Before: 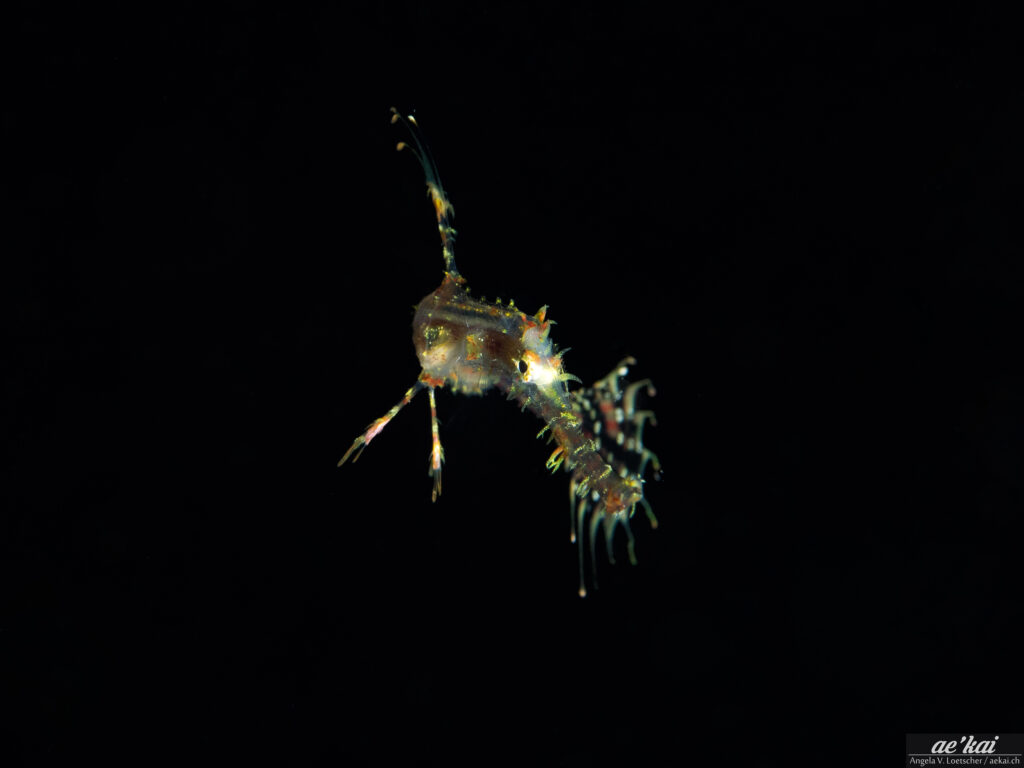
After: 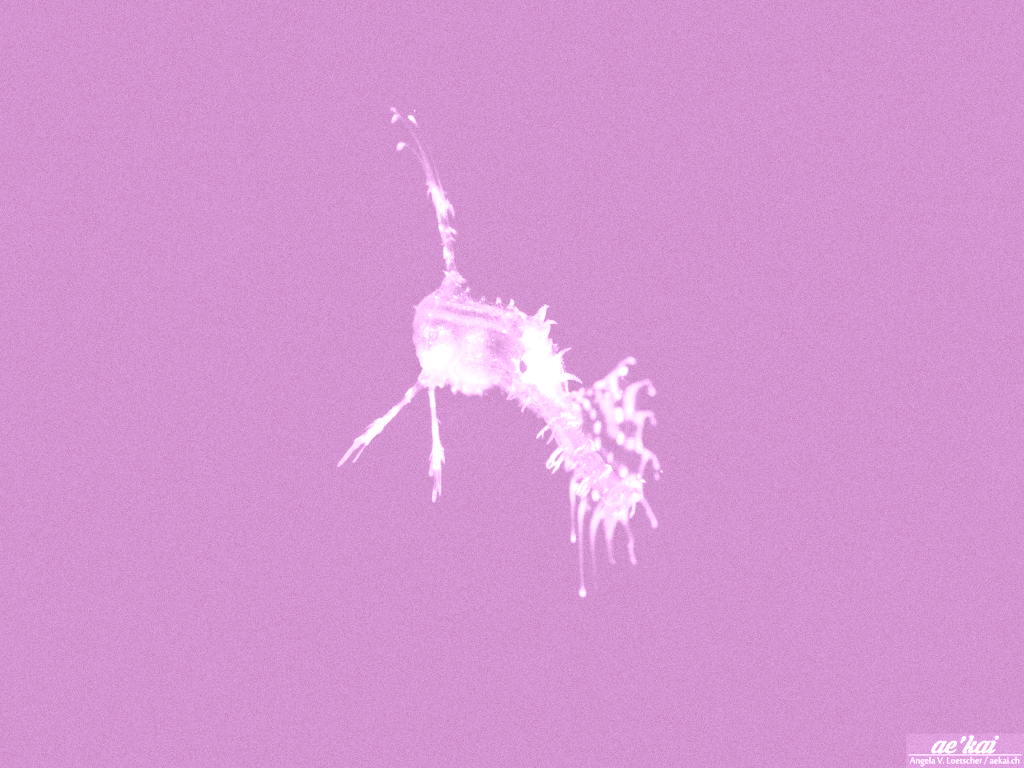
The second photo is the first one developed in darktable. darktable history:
exposure: exposure 2.04 EV, compensate highlight preservation false
grain: coarseness 0.09 ISO
haze removal: strength 0.12, distance 0.25, compatibility mode true, adaptive false
colorize: hue 331.2°, saturation 75%, source mix 30.28%, lightness 70.52%, version 1
shadows and highlights: radius 337.17, shadows 29.01, soften with gaussian
color correction: highlights a* 11.96, highlights b* 11.58
tone curve: curves: ch0 [(0, 0.018) (0.036, 0.038) (0.15, 0.131) (0.27, 0.247) (0.503, 0.556) (0.763, 0.785) (1, 0.919)]; ch1 [(0, 0) (0.203, 0.158) (0.333, 0.283) (0.451, 0.417) (0.502, 0.5) (0.519, 0.522) (0.562, 0.588) (0.603, 0.664) (0.722, 0.813) (1, 1)]; ch2 [(0, 0) (0.29, 0.295) (0.404, 0.436) (0.497, 0.499) (0.521, 0.523) (0.561, 0.605) (0.639, 0.664) (0.712, 0.764) (1, 1)], color space Lab, independent channels, preserve colors none
split-toning: highlights › saturation 0, balance -61.83
